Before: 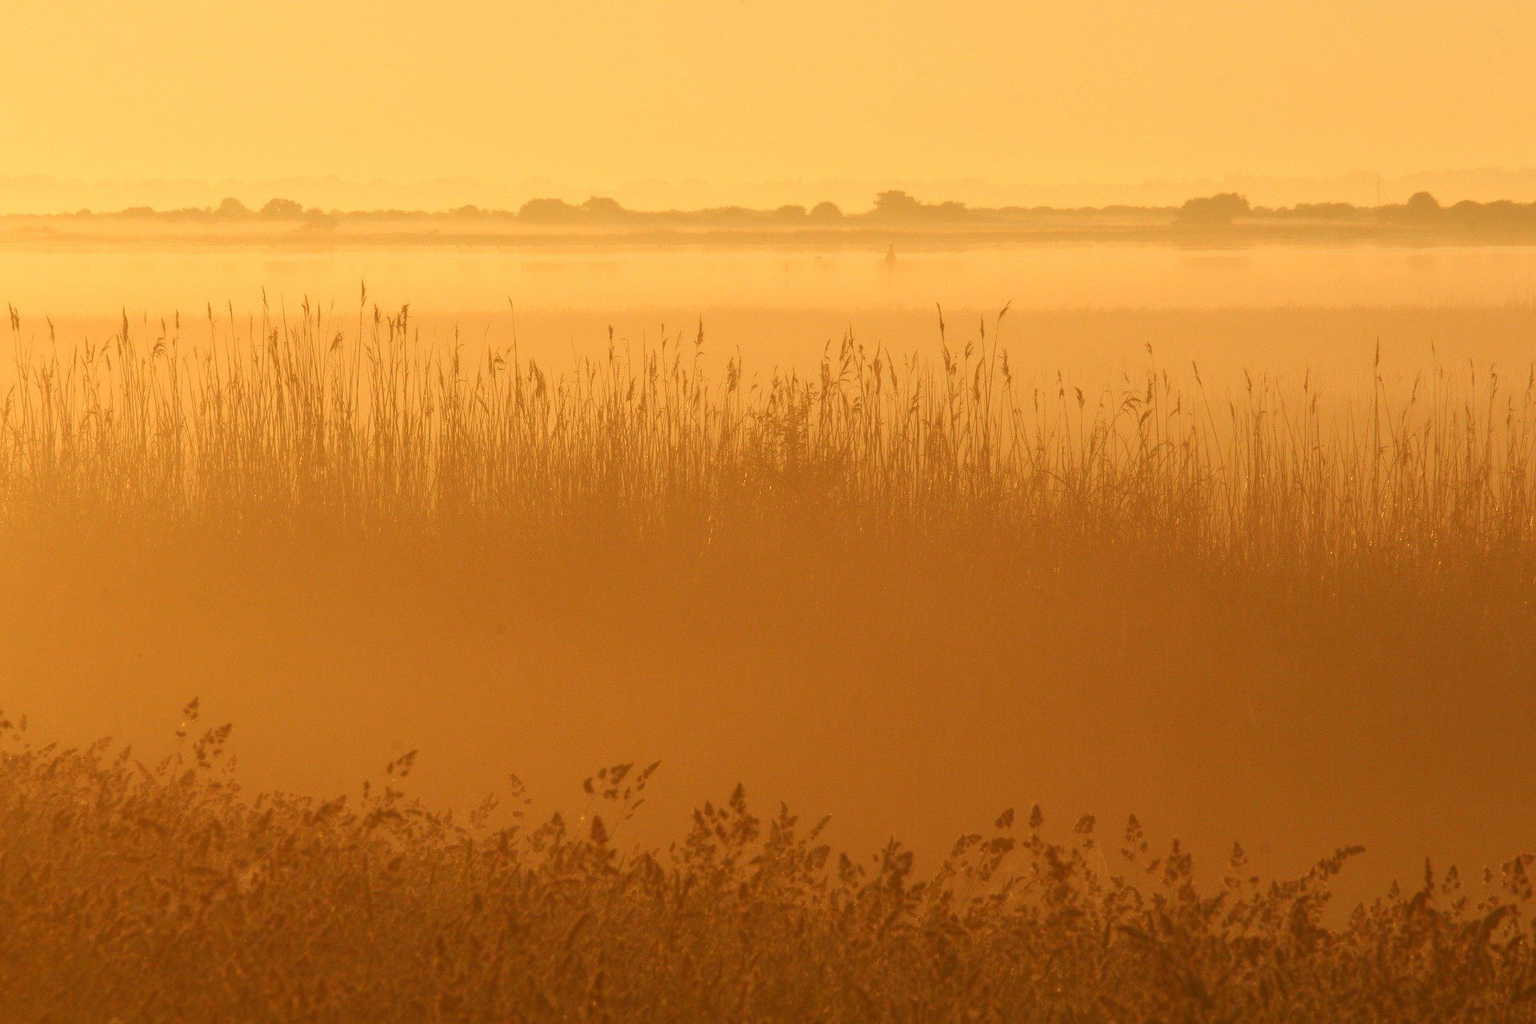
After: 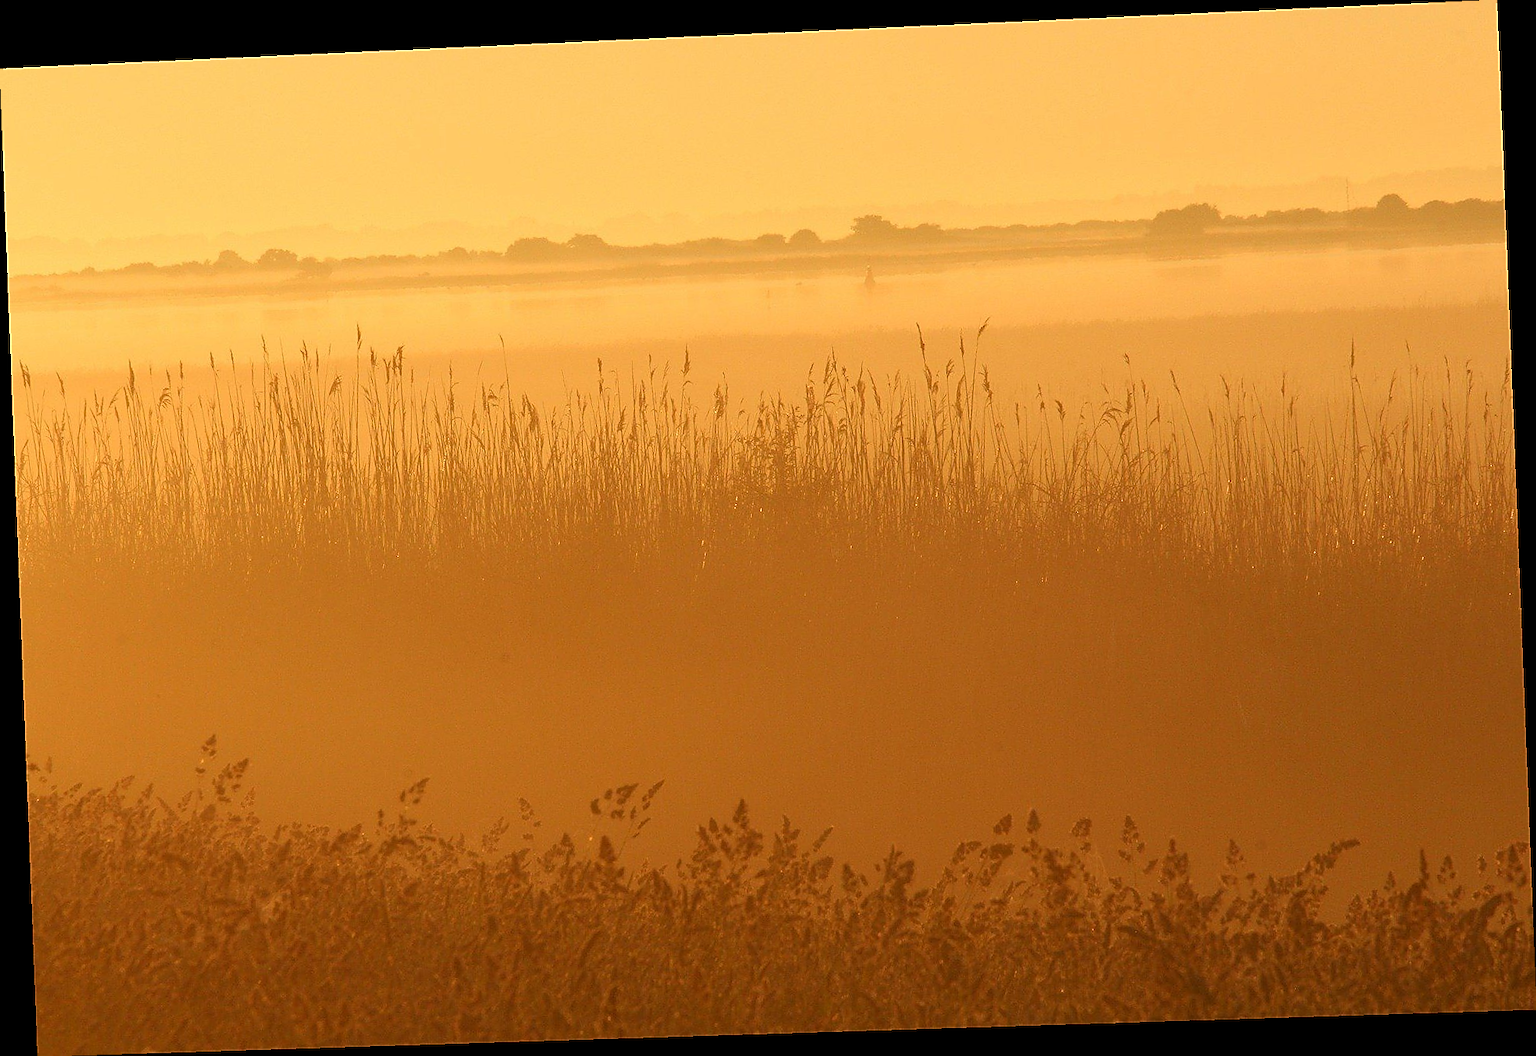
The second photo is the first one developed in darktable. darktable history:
sharpen: radius 1.4, amount 1.25, threshold 0.7
rotate and perspective: rotation -2.22°, lens shift (horizontal) -0.022, automatic cropping off
